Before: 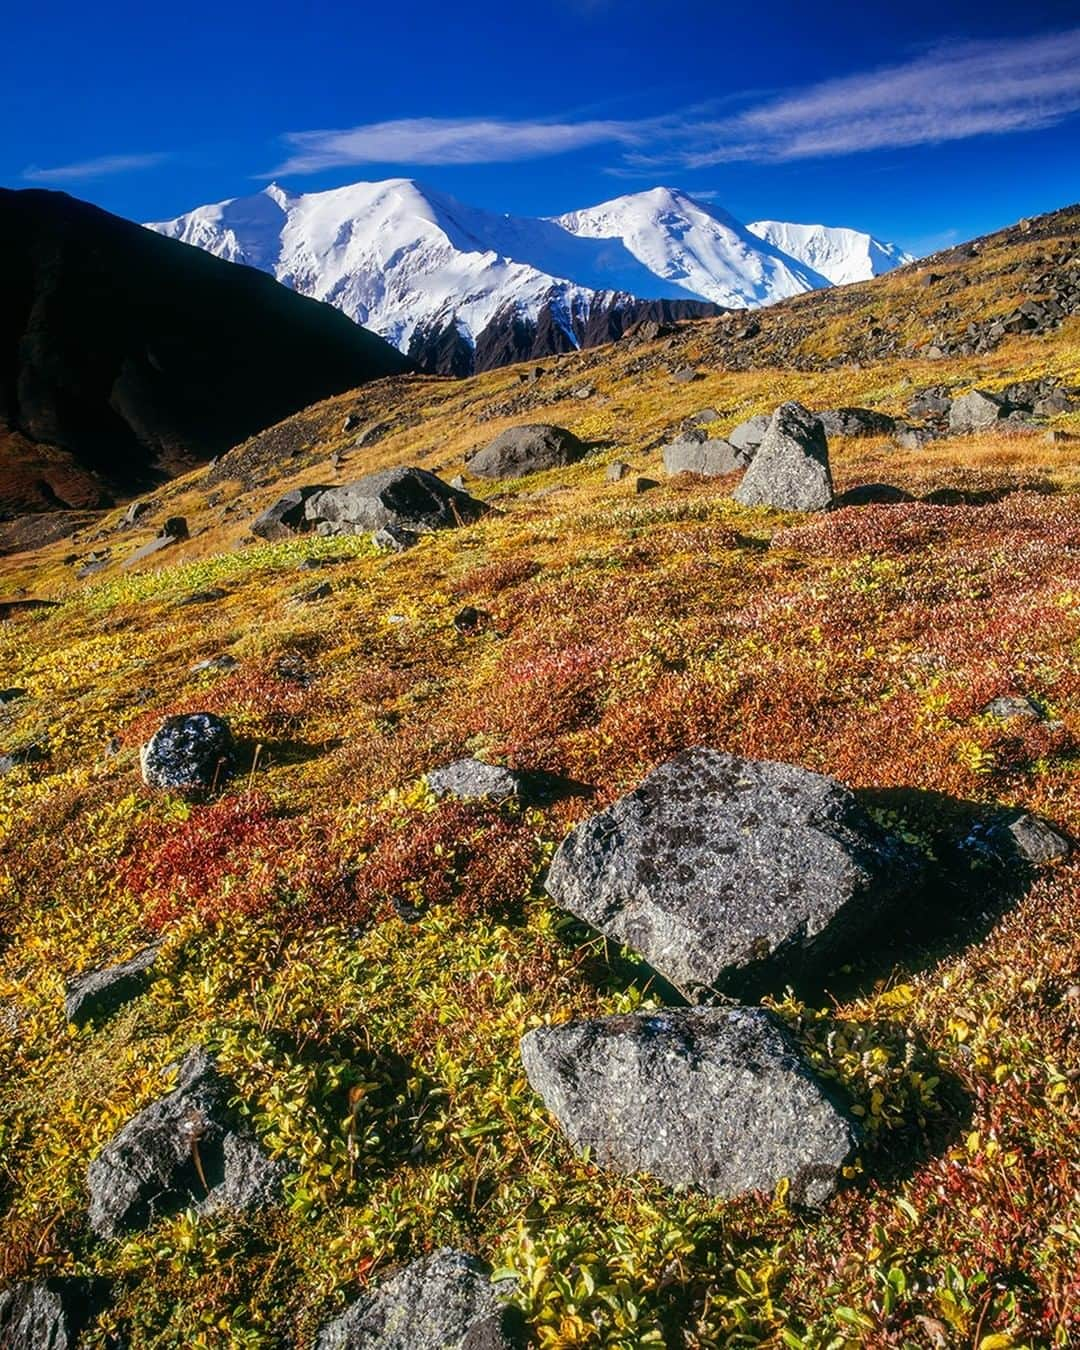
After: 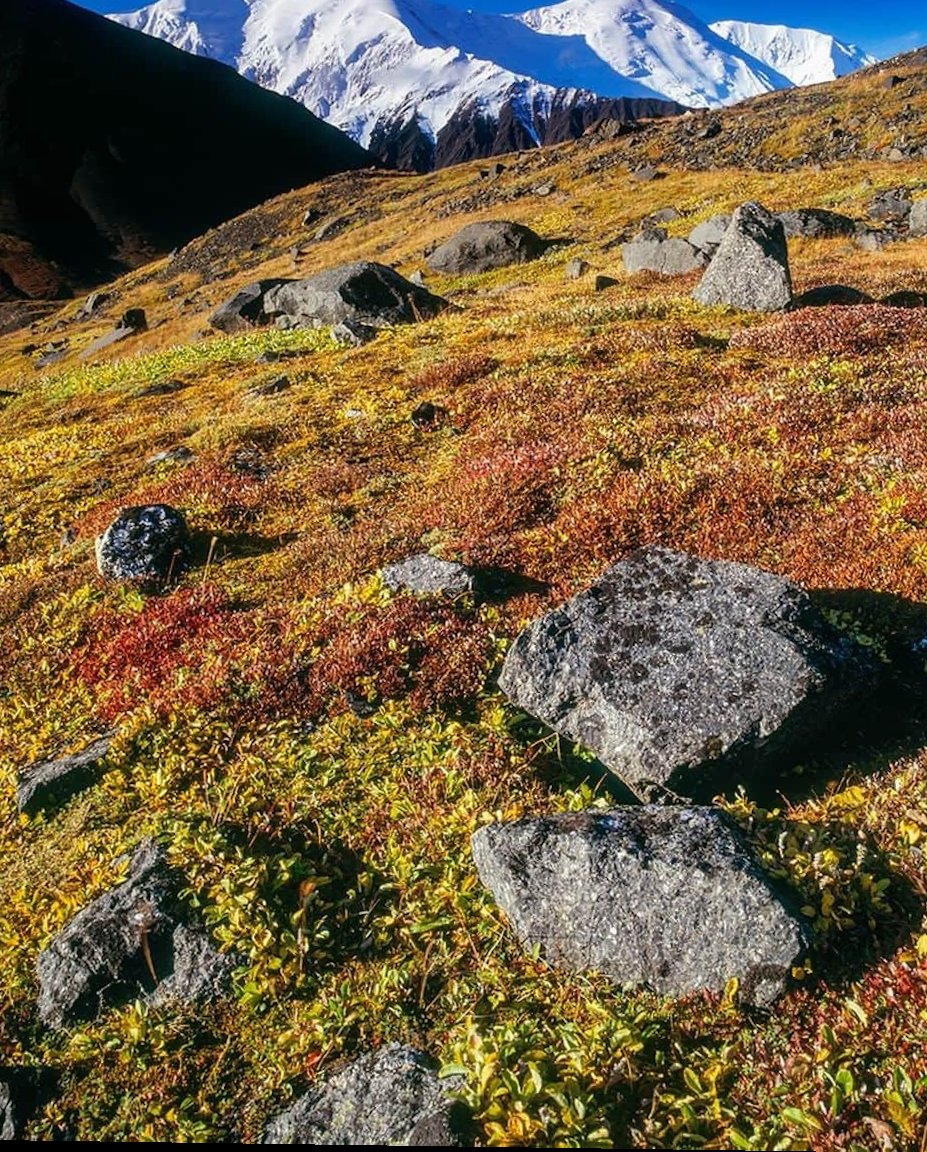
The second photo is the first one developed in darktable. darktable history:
crop and rotate: left 4.842%, top 15.51%, right 10.668%
rotate and perspective: rotation 0.8°, automatic cropping off
